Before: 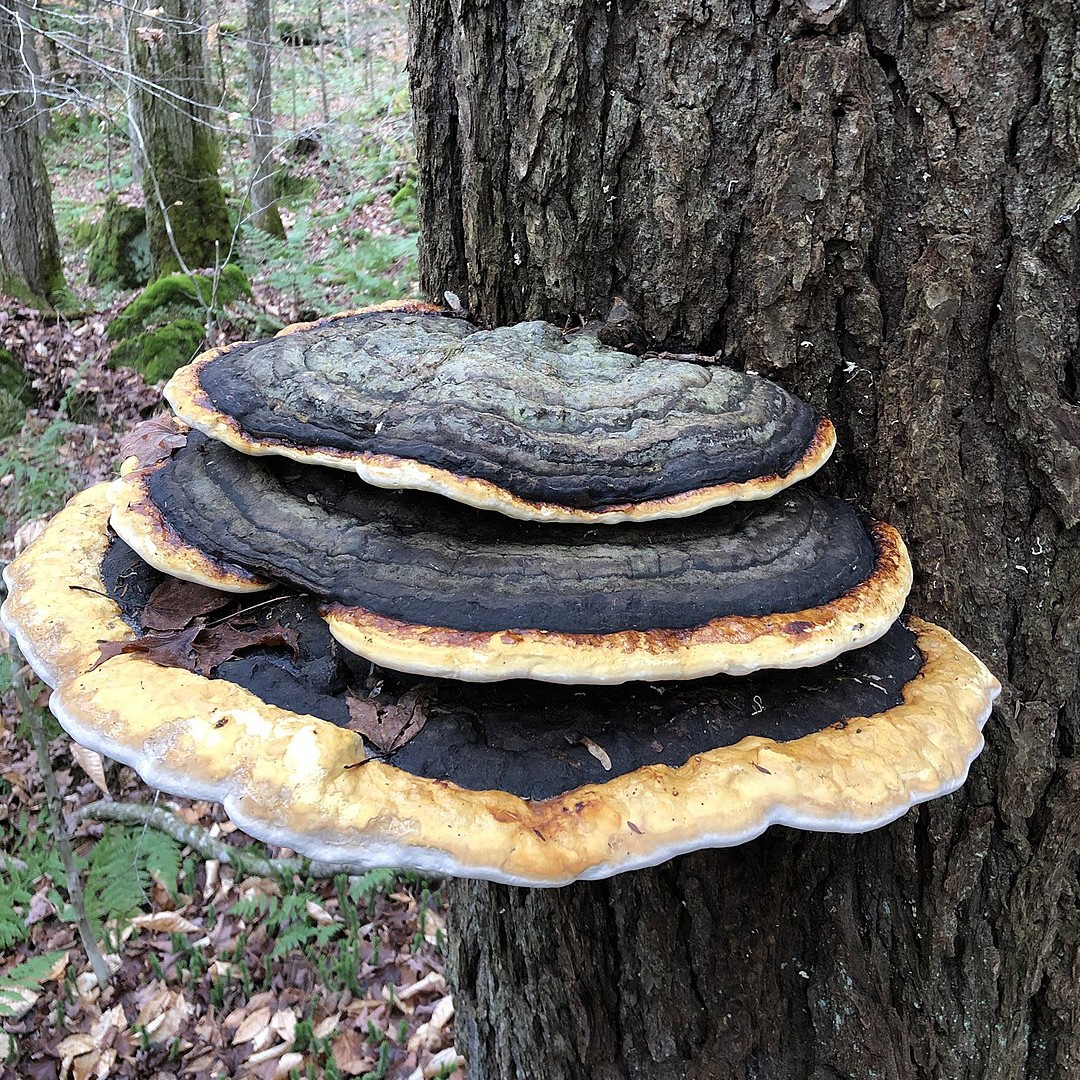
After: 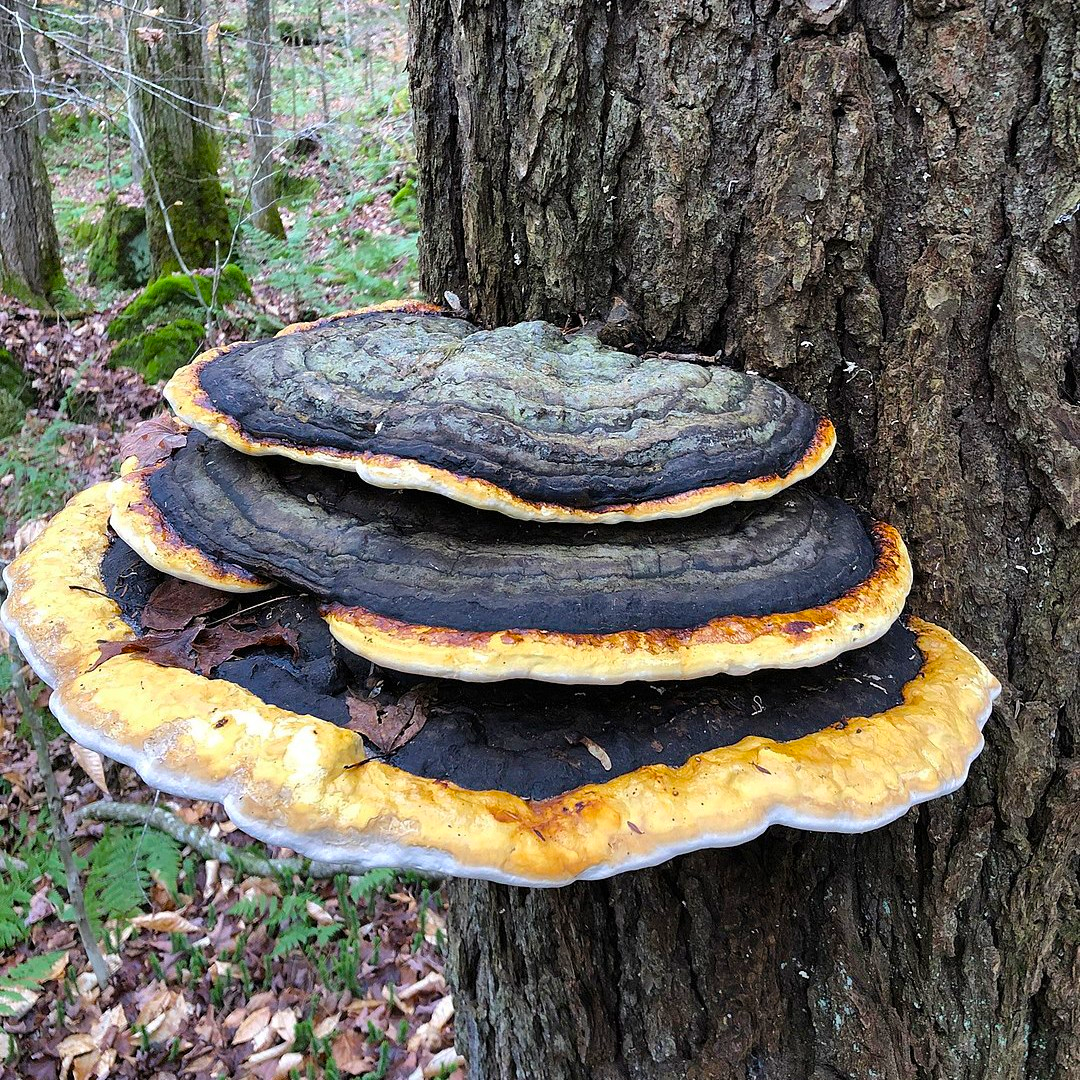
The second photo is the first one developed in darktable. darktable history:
color balance rgb: linear chroma grading › global chroma 15%, perceptual saturation grading › global saturation 30%
shadows and highlights: soften with gaussian
white balance: emerald 1
